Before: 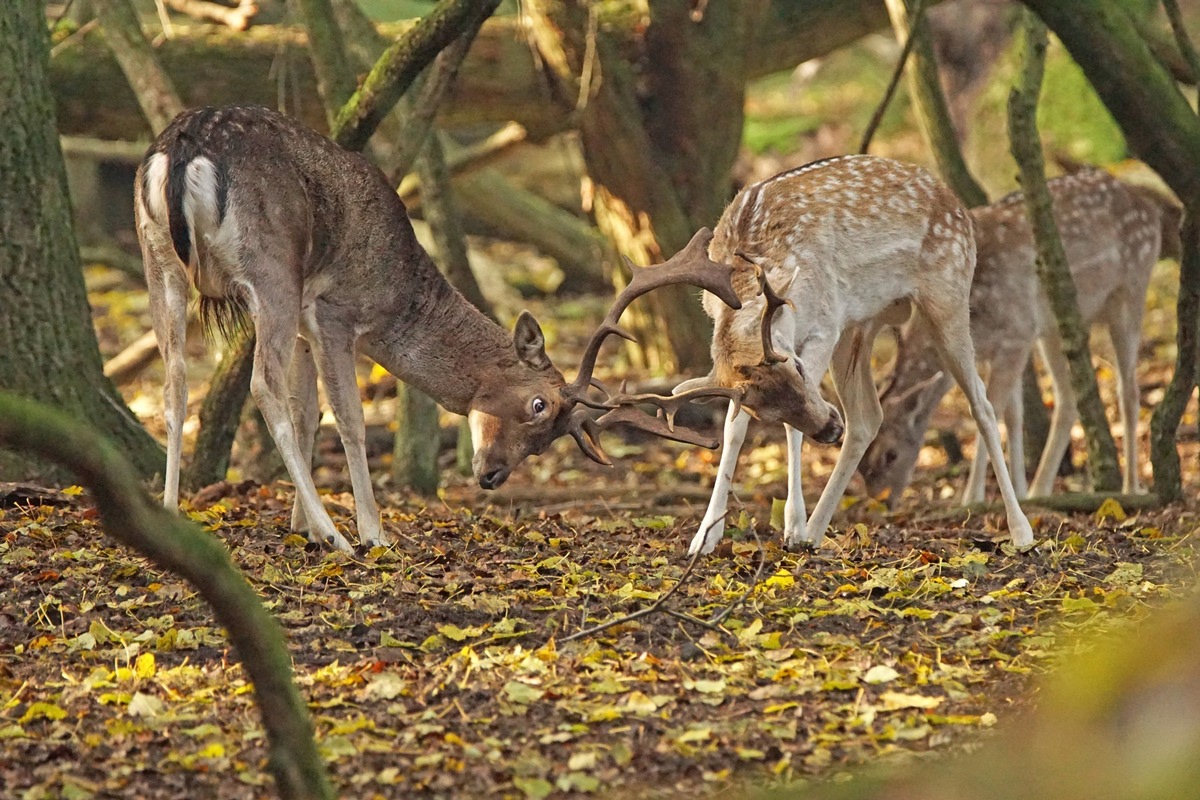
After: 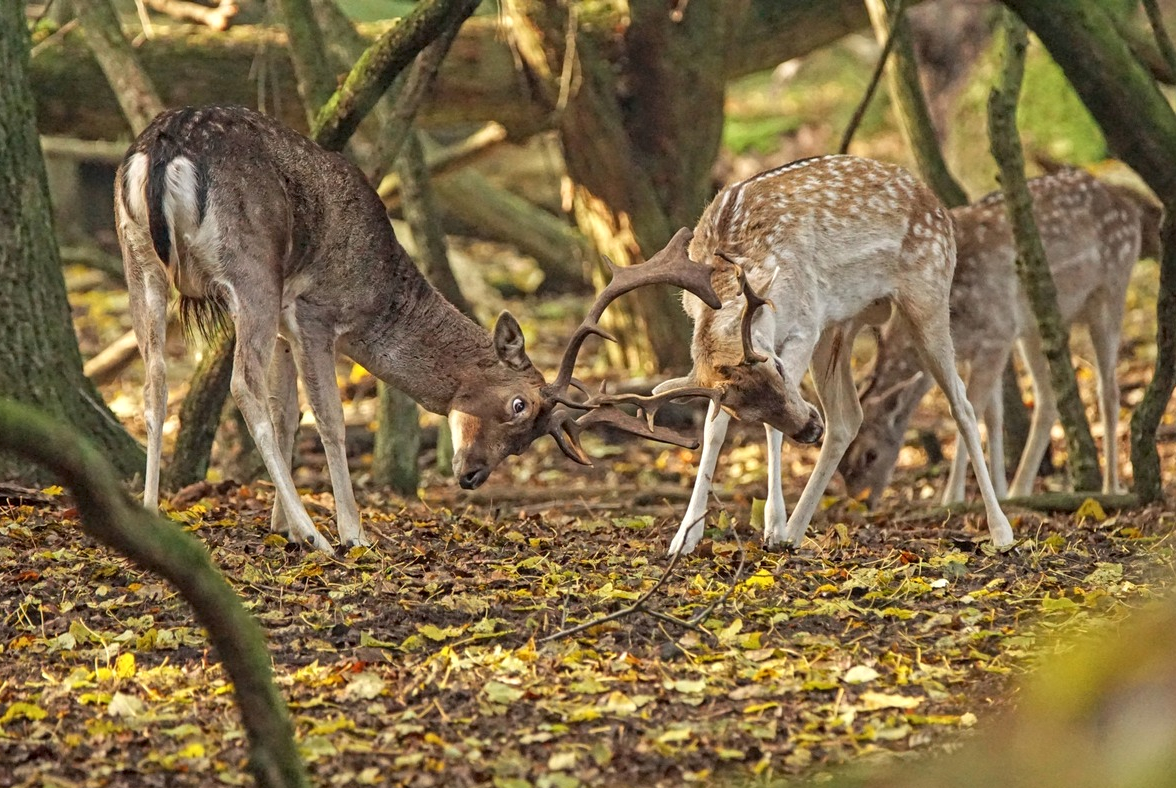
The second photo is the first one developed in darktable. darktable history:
crop: left 1.697%, right 0.268%, bottom 1.447%
local contrast: on, module defaults
exposure: black level correction 0.001, exposure 0.015 EV, compensate highlight preservation false
